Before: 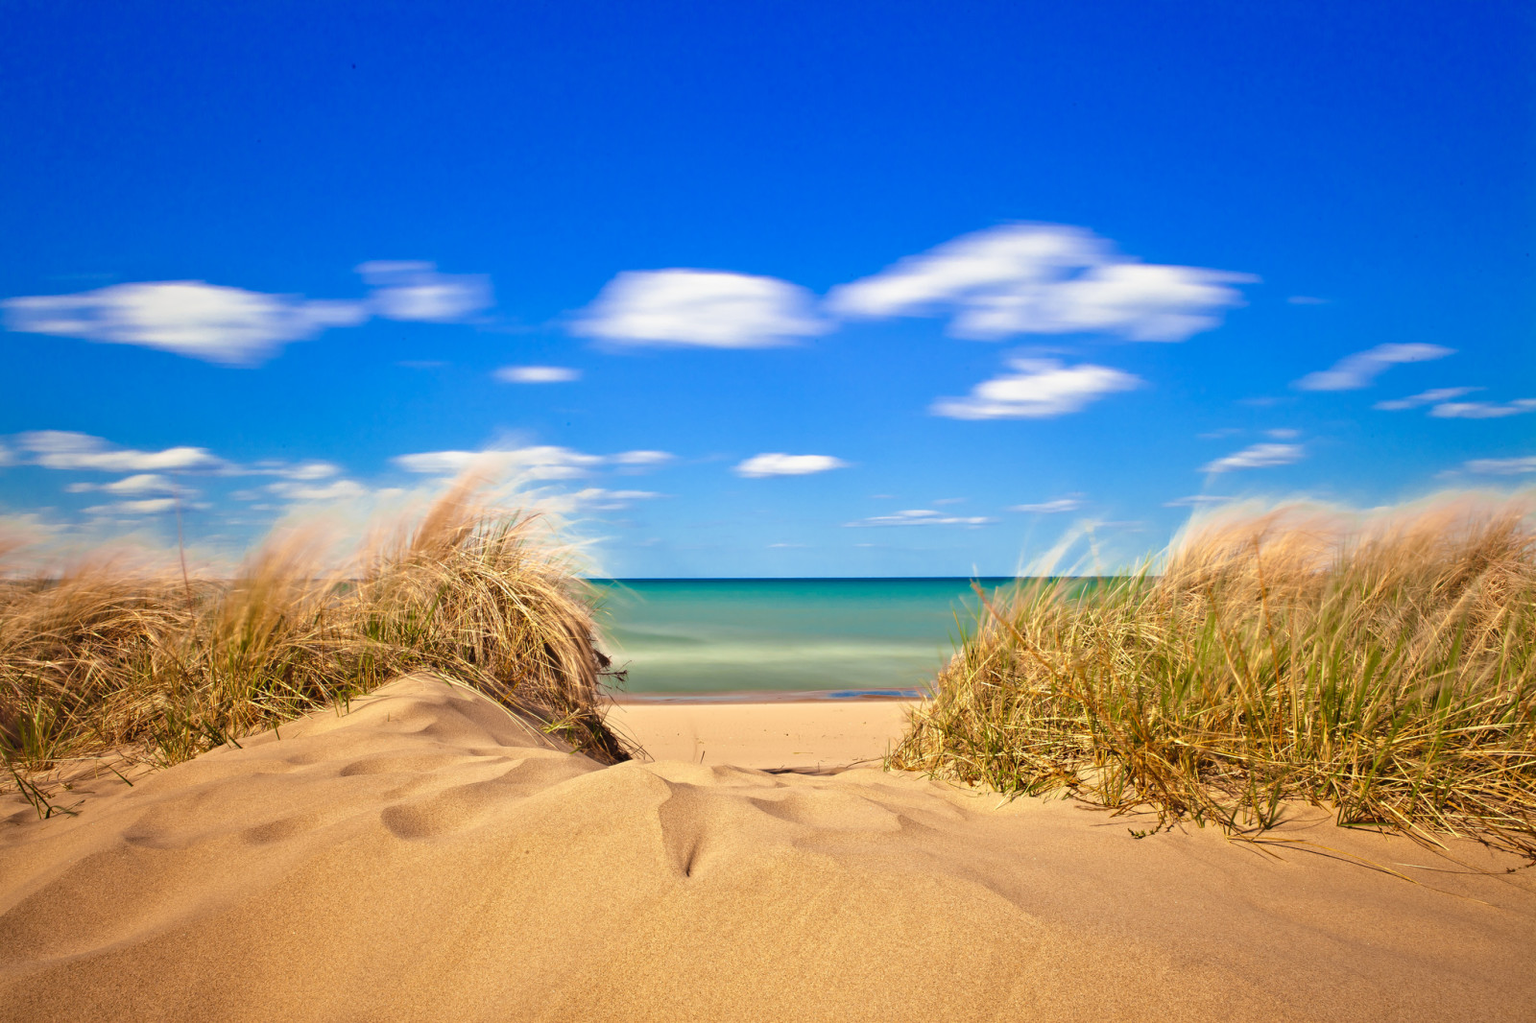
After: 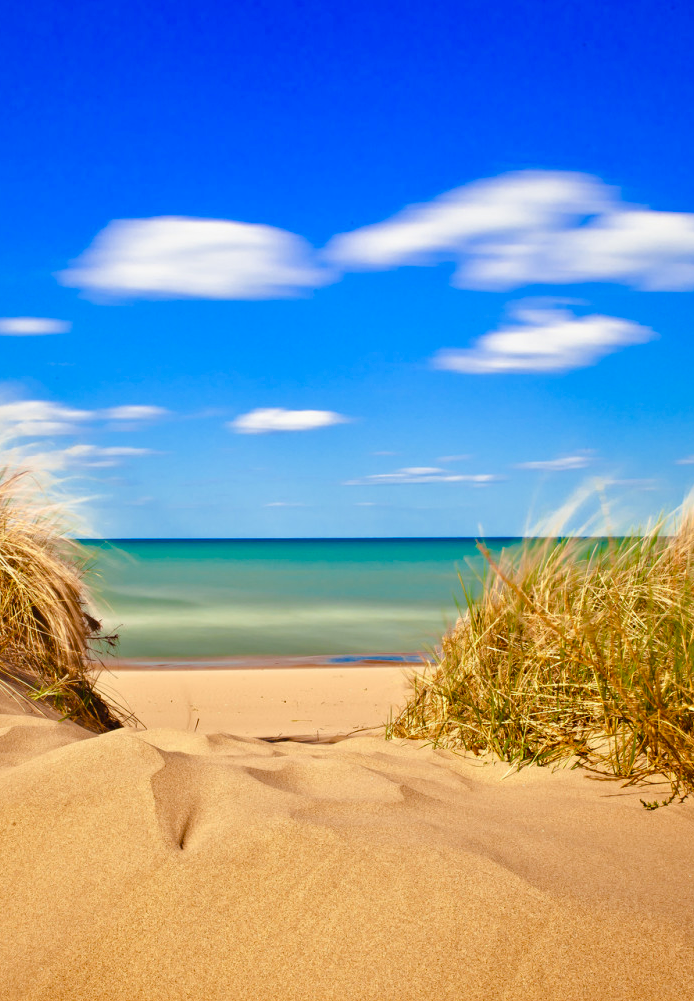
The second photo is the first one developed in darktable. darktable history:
color balance rgb: perceptual saturation grading › global saturation 20%, perceptual saturation grading › highlights -25%, perceptual saturation grading › shadows 50%
crop: left 33.452%, top 6.025%, right 23.155%
color balance: mode lift, gamma, gain (sRGB)
